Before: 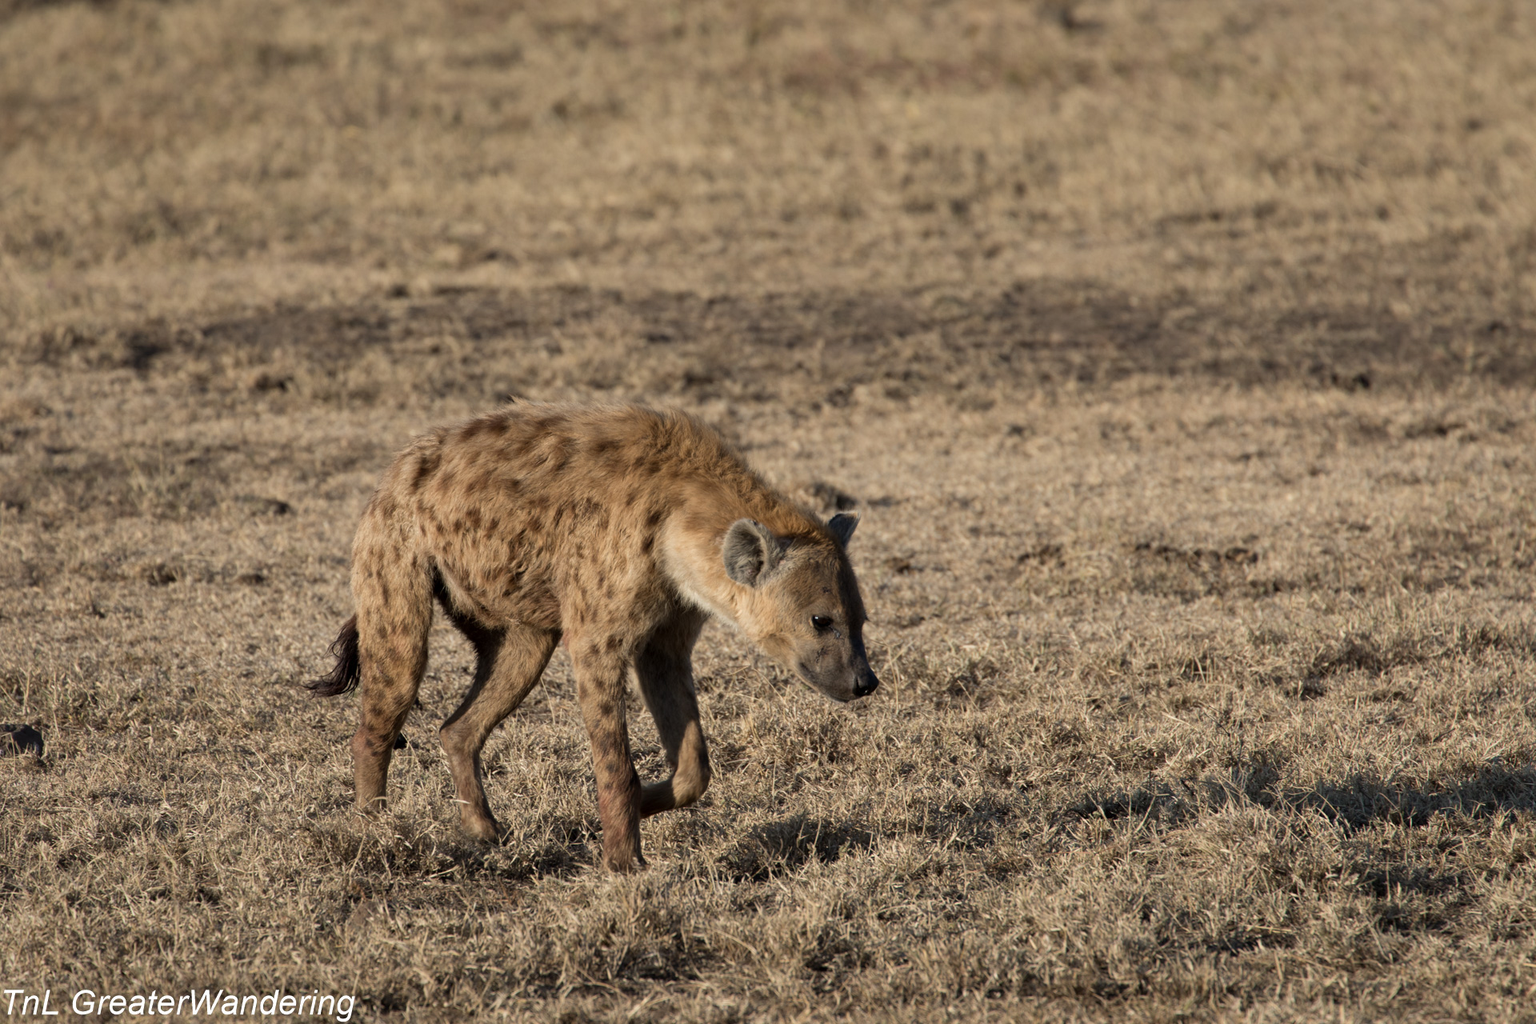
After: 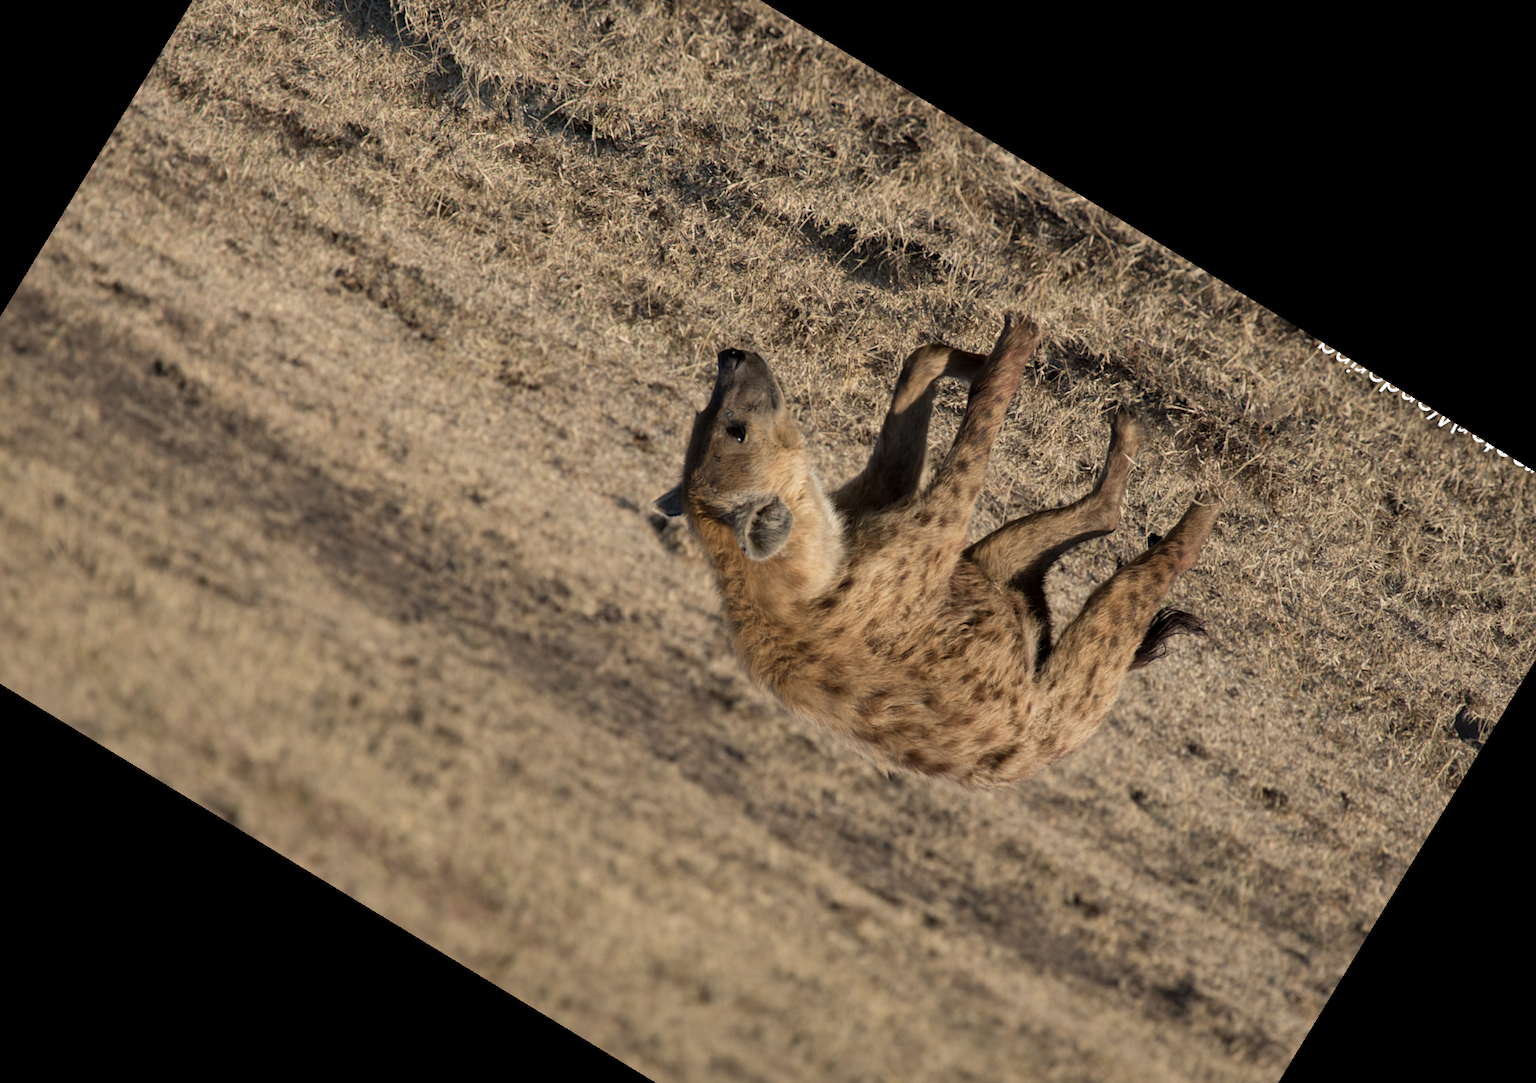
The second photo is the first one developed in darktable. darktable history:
rotate and perspective: rotation -1°, crop left 0.011, crop right 0.989, crop top 0.025, crop bottom 0.975
crop and rotate: angle 148.68°, left 9.111%, top 15.603%, right 4.588%, bottom 17.041%
